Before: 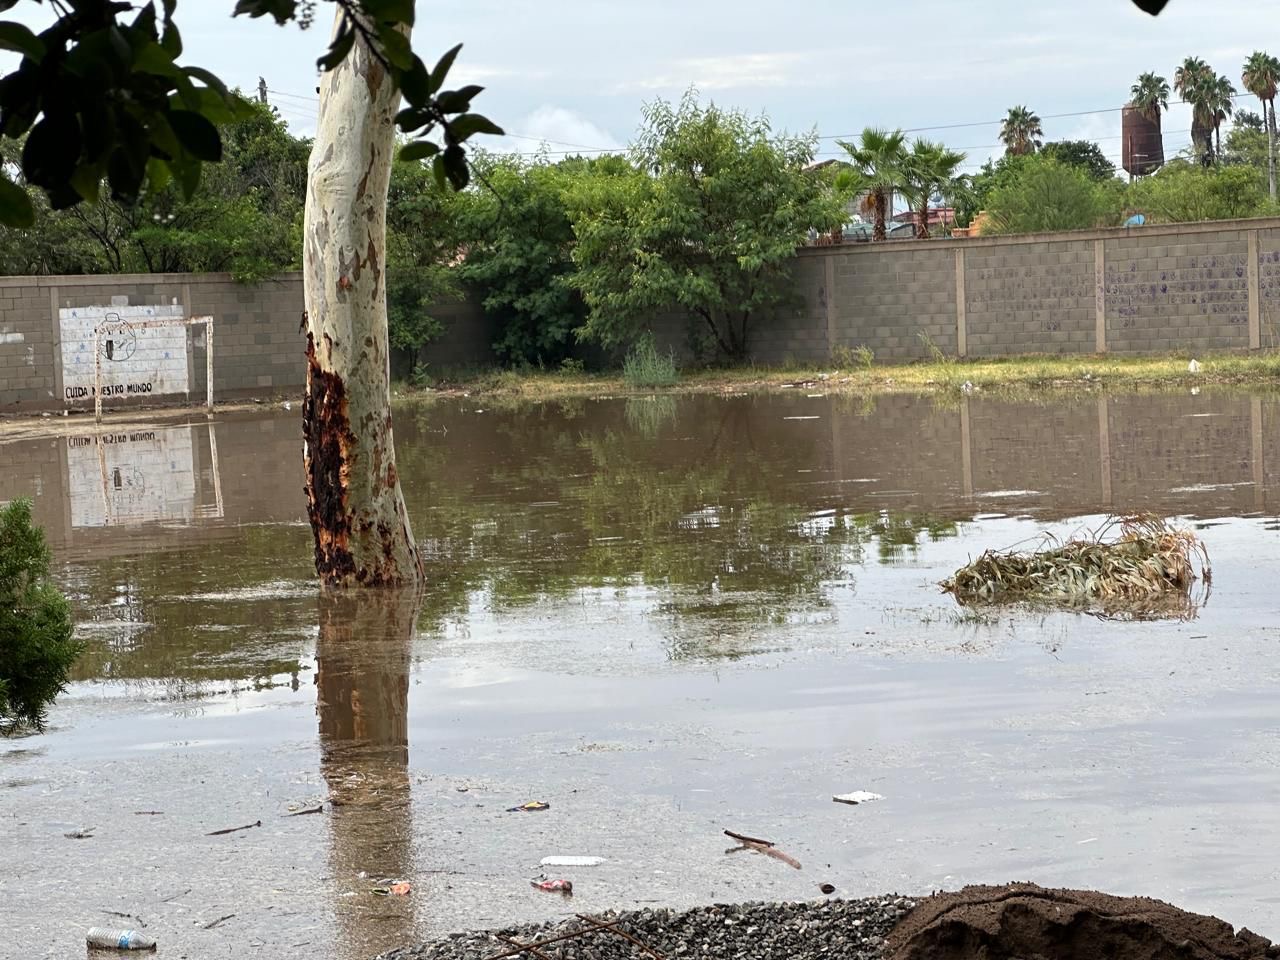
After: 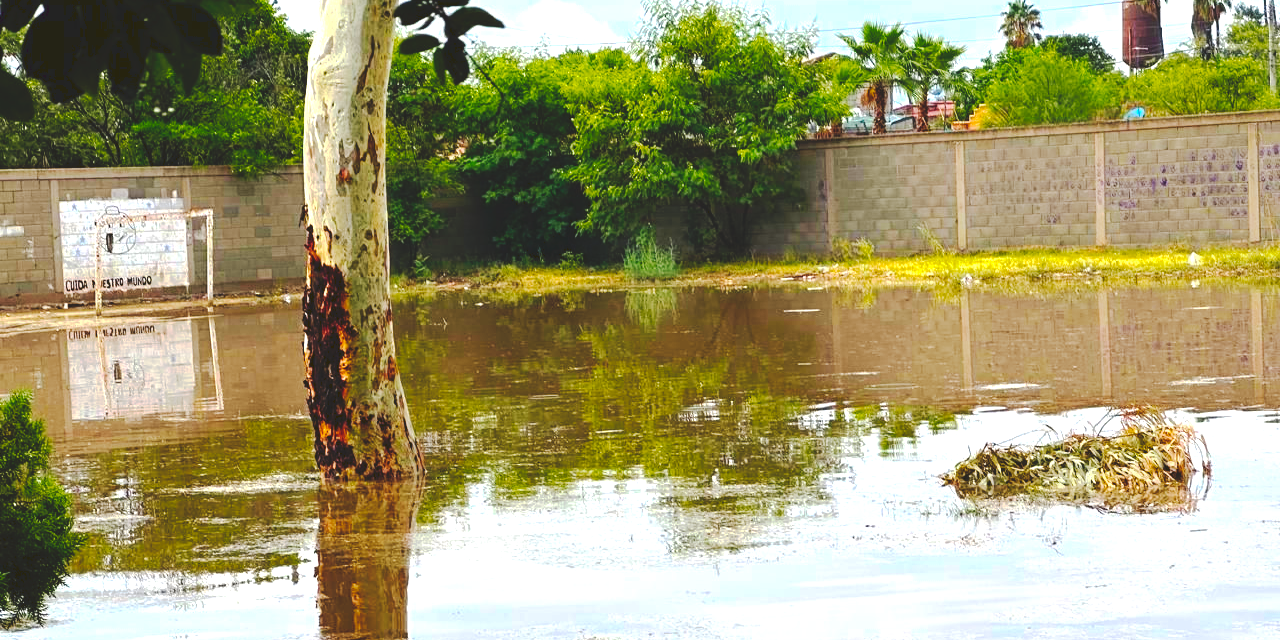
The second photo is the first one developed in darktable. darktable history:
tone curve: curves: ch0 [(0, 0) (0.003, 0.132) (0.011, 0.136) (0.025, 0.14) (0.044, 0.147) (0.069, 0.149) (0.1, 0.156) (0.136, 0.163) (0.177, 0.177) (0.224, 0.2) (0.277, 0.251) (0.335, 0.311) (0.399, 0.387) (0.468, 0.487) (0.543, 0.585) (0.623, 0.675) (0.709, 0.742) (0.801, 0.81) (0.898, 0.867) (1, 1)], preserve colors none
exposure: black level correction 0, exposure 0.696 EV, compensate highlight preservation false
crop: top 11.175%, bottom 22.09%
color balance rgb: linear chroma grading › global chroma 14.552%, perceptual saturation grading › global saturation 17.965%, global vibrance 50.755%
